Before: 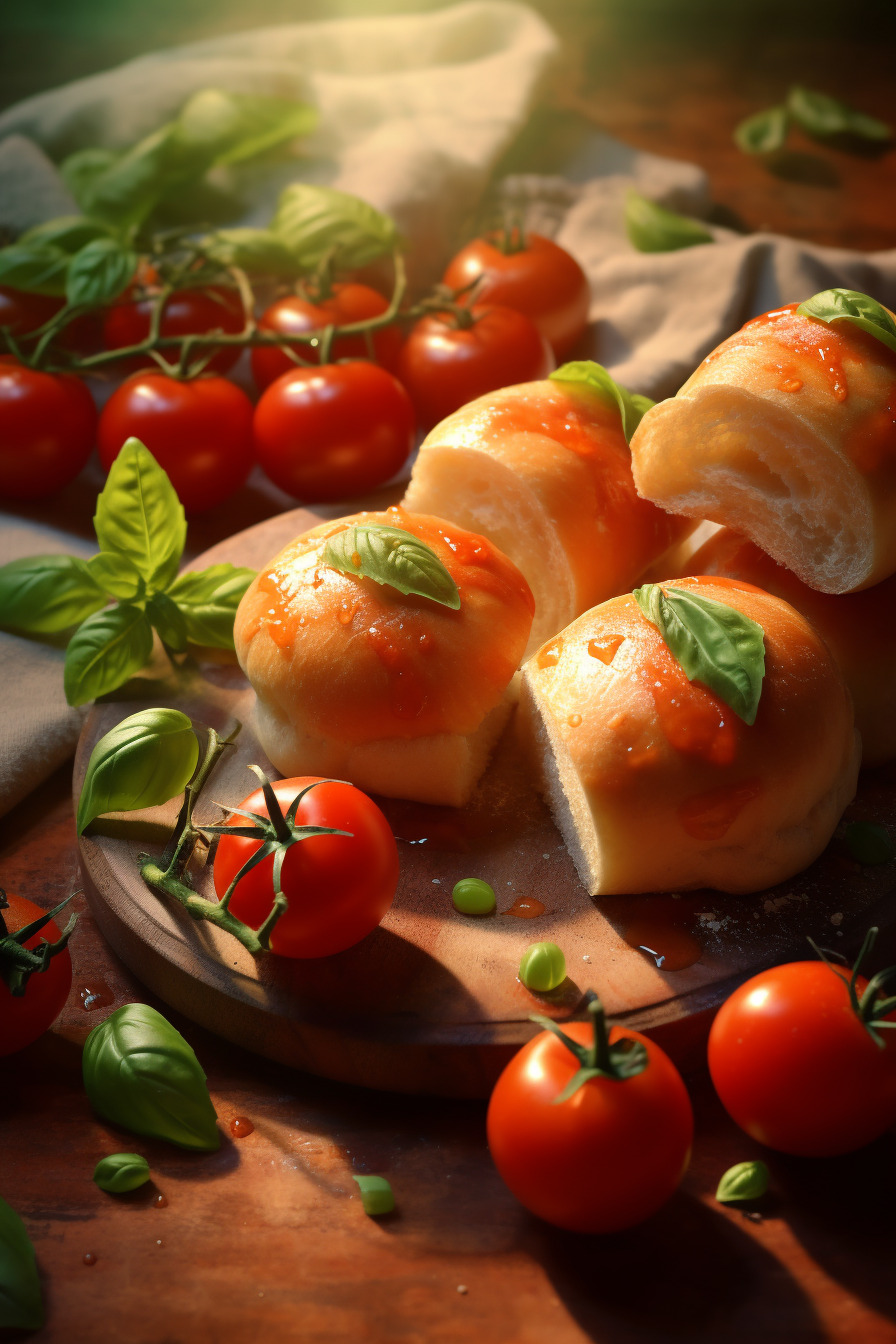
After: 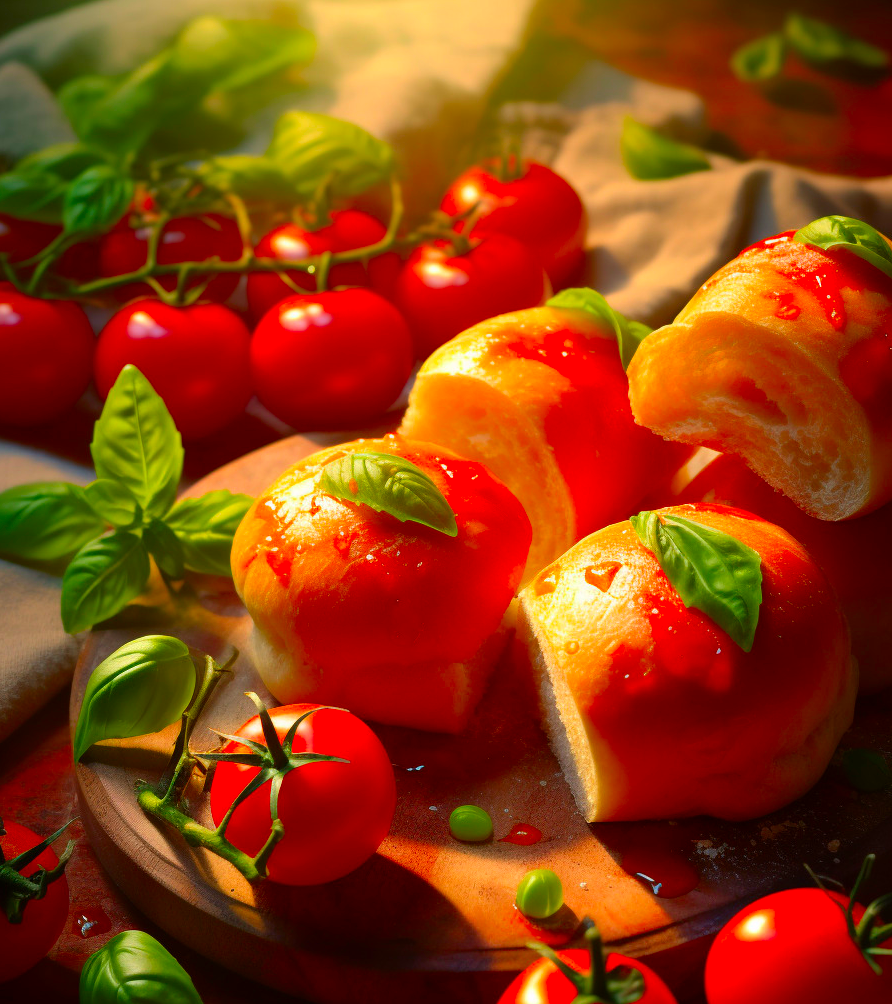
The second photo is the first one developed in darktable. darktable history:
crop: left 0.387%, top 5.469%, bottom 19.809%
color correction: saturation 1.8
